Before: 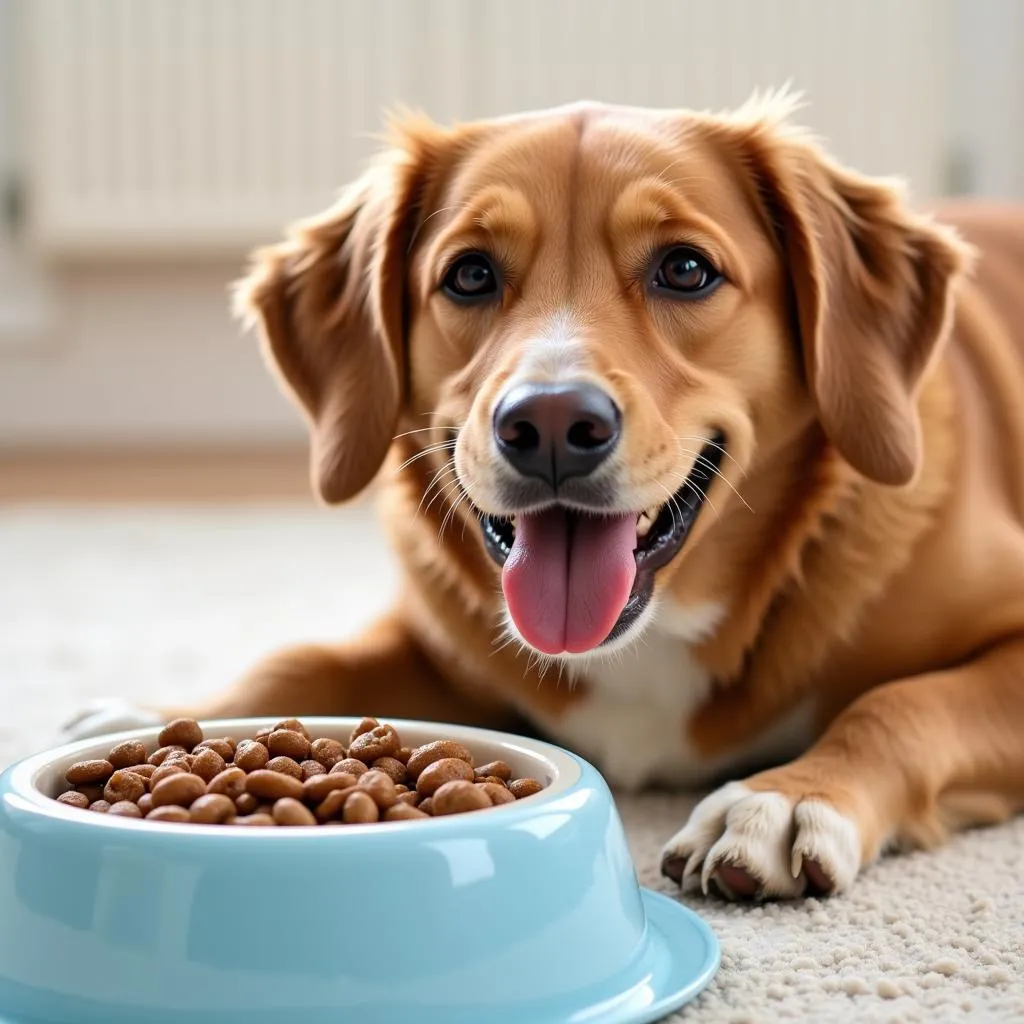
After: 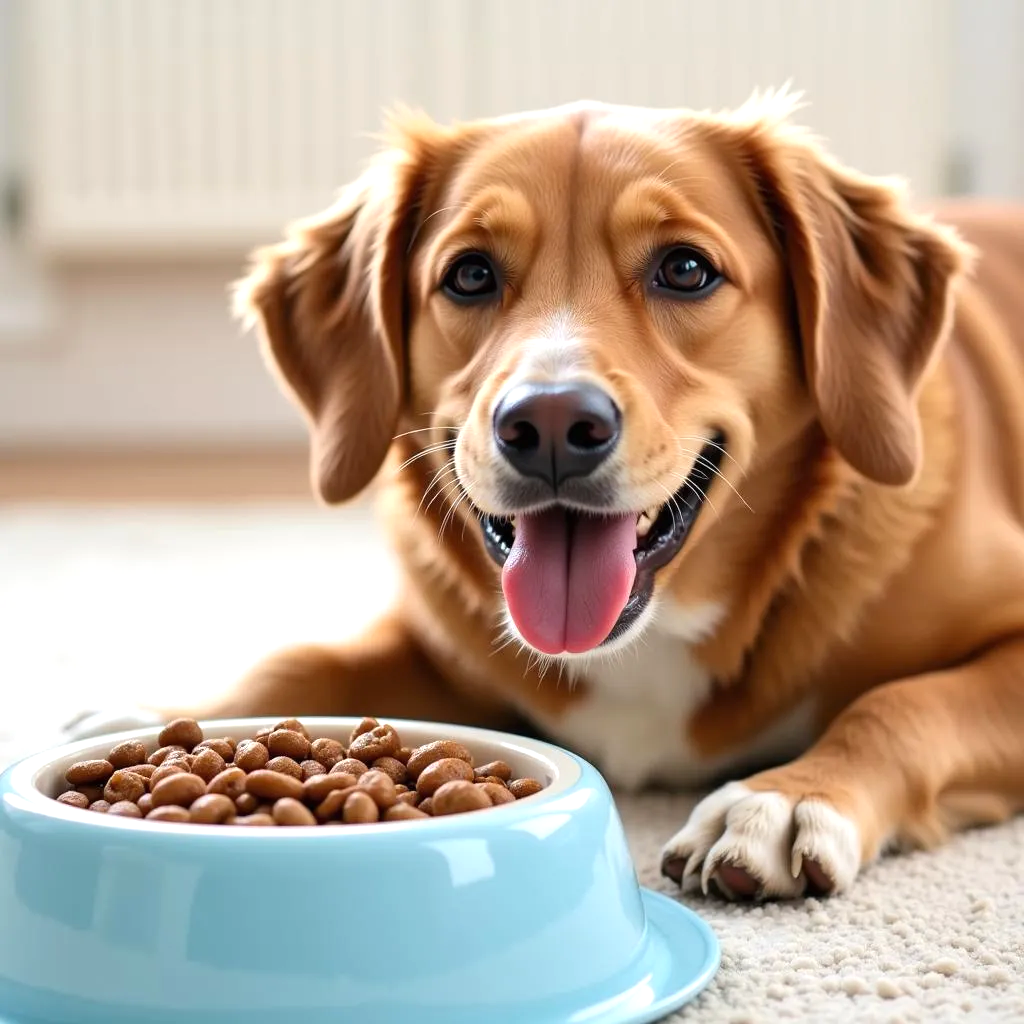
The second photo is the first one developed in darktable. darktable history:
exposure: black level correction 0, exposure 0.3 EV, compensate exposure bias true, compensate highlight preservation false
